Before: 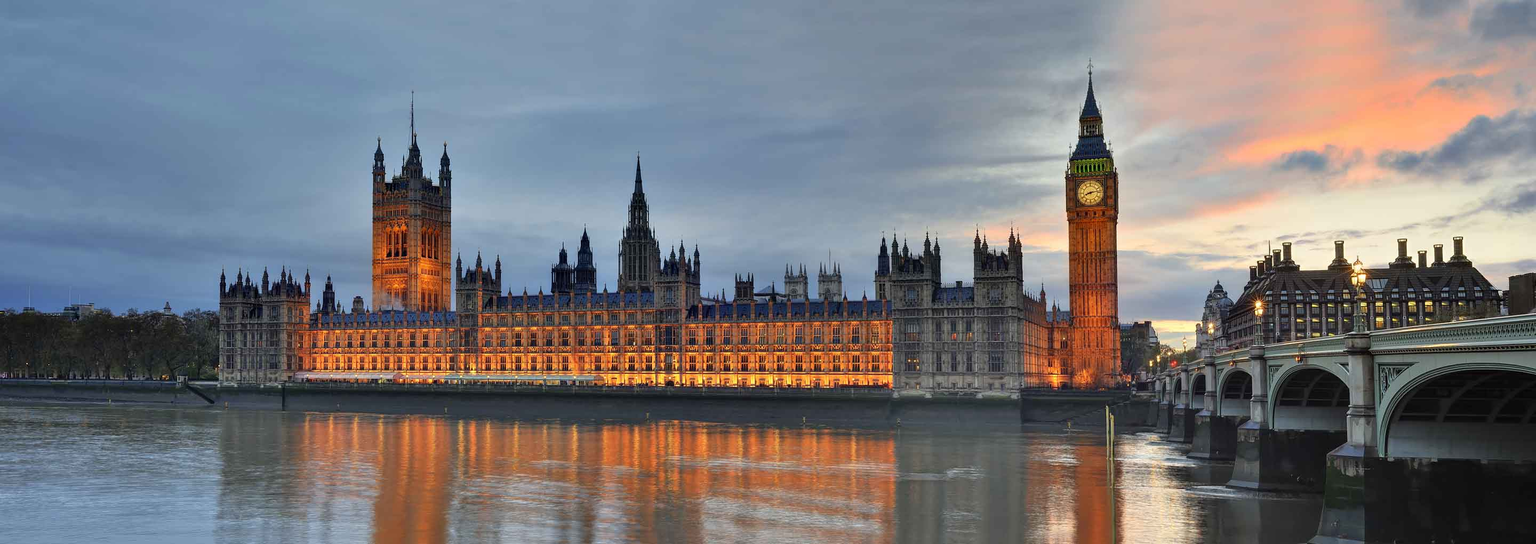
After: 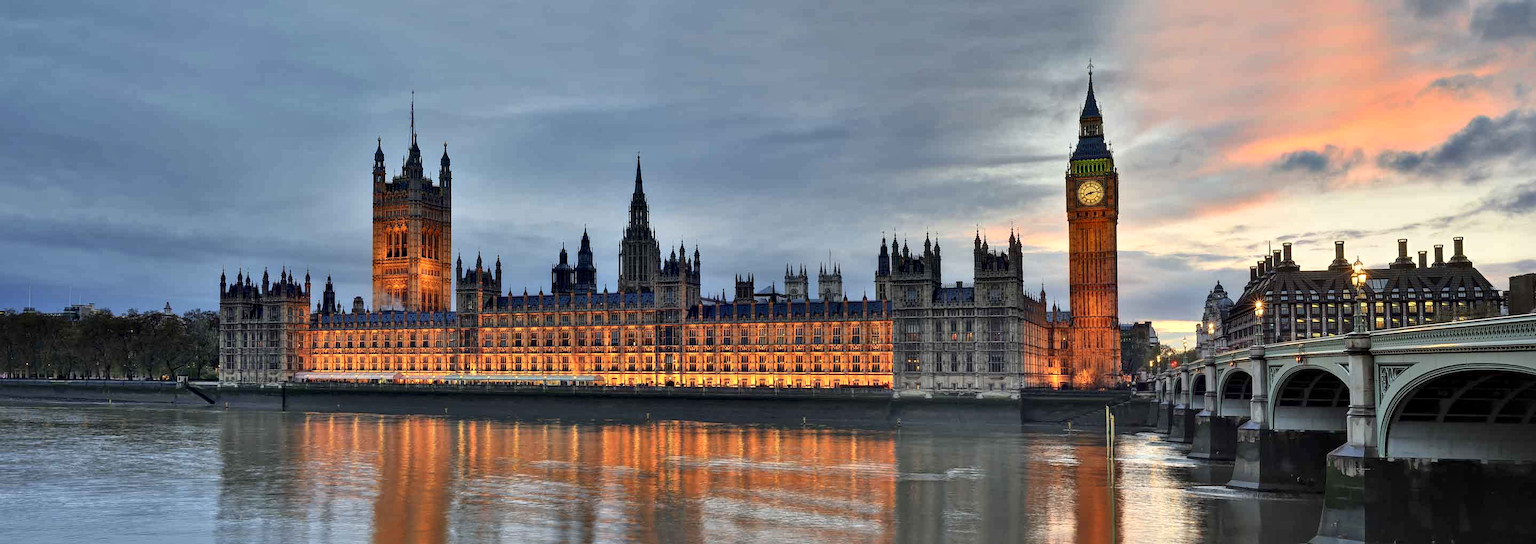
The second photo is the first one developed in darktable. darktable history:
local contrast: mode bilateral grid, contrast 25, coarseness 60, detail 151%, midtone range 0.2
tone equalizer: on, module defaults
